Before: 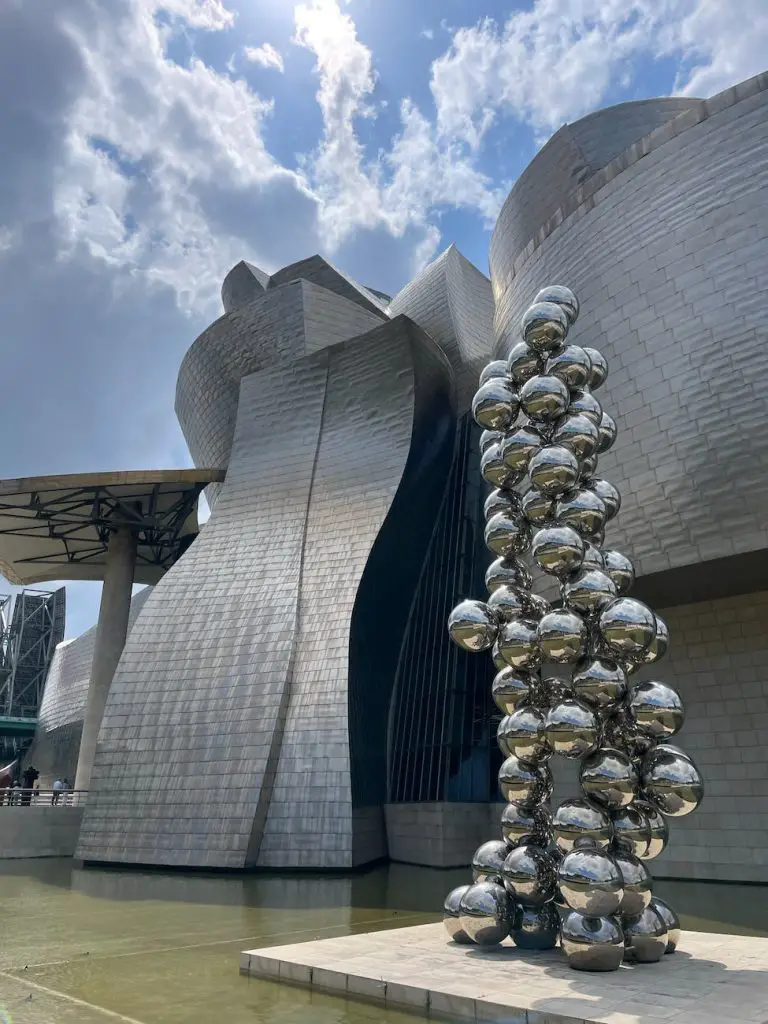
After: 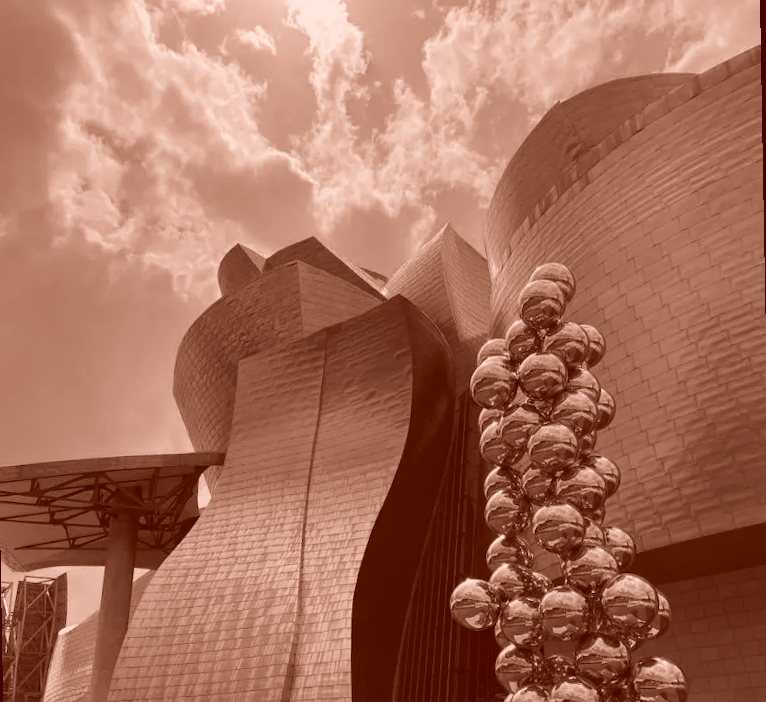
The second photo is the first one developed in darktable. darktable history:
velvia: strength 30%
rotate and perspective: rotation -1°, crop left 0.011, crop right 0.989, crop top 0.025, crop bottom 0.975
color calibration: output gray [0.21, 0.42, 0.37, 0], gray › normalize channels true, illuminant same as pipeline (D50), adaptation XYZ, x 0.346, y 0.359, gamut compression 0
crop: bottom 28.576%
exposure: black level correction -0.015, exposure -0.125 EV, compensate highlight preservation false
color correction: highlights a* 9.03, highlights b* 8.71, shadows a* 40, shadows b* 40, saturation 0.8
